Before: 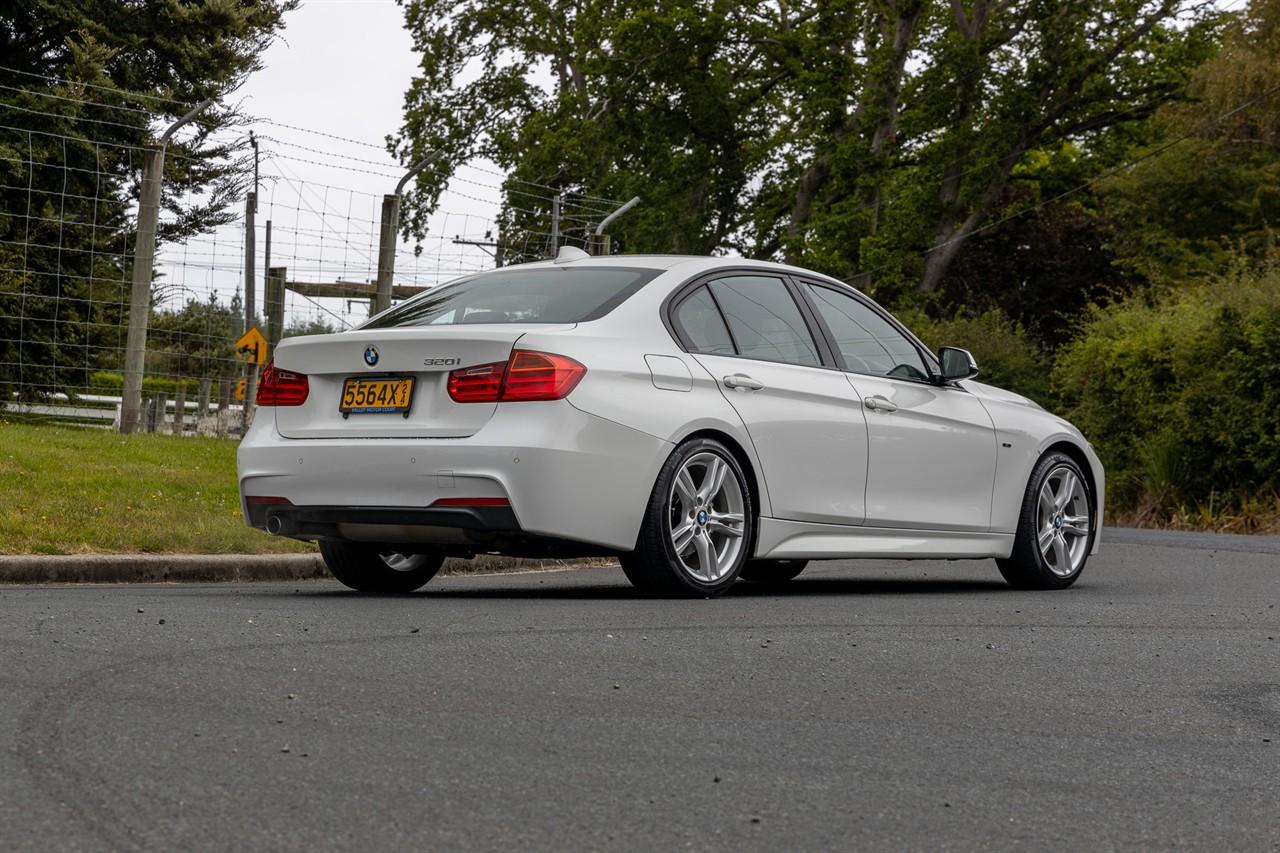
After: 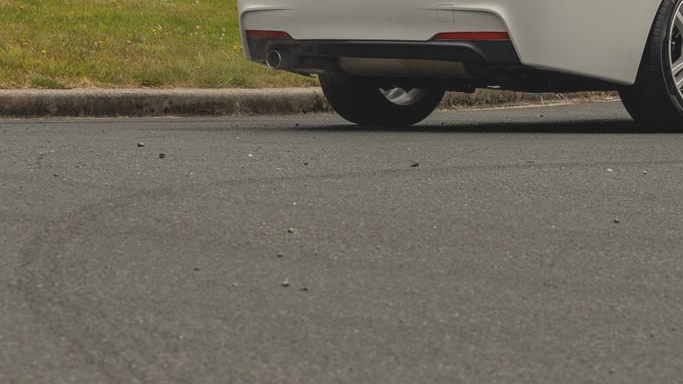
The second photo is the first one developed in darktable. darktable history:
white balance: red 1.029, blue 0.92
contrast brightness saturation: contrast -0.15, brightness 0.05, saturation -0.12
crop and rotate: top 54.778%, right 46.61%, bottom 0.159%
